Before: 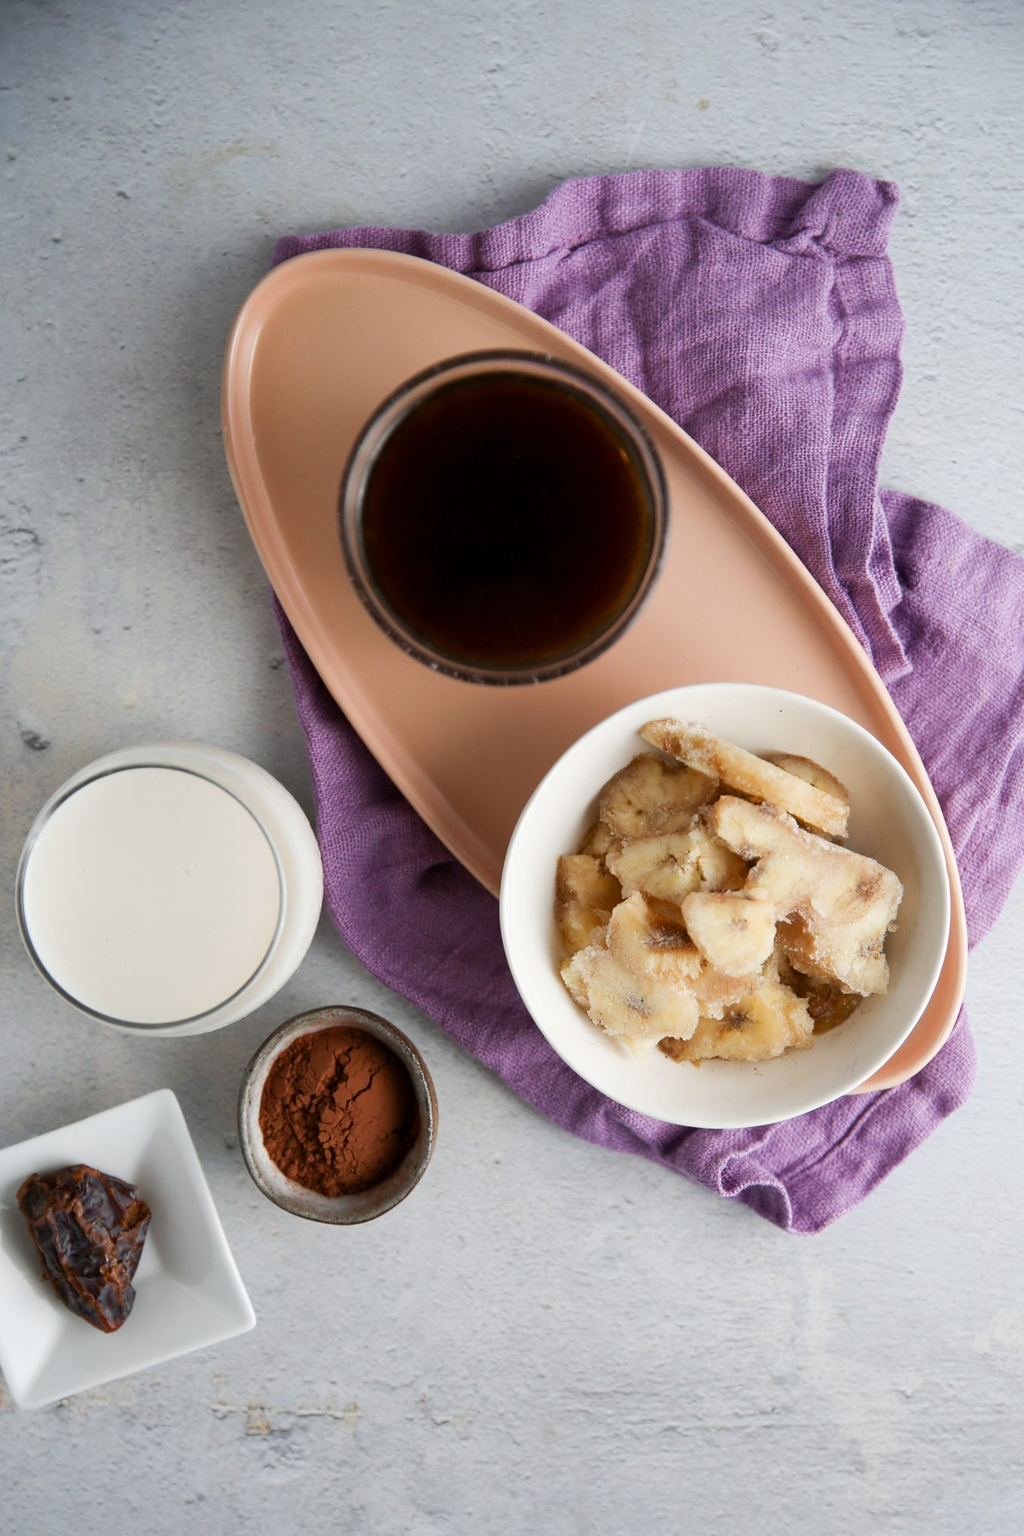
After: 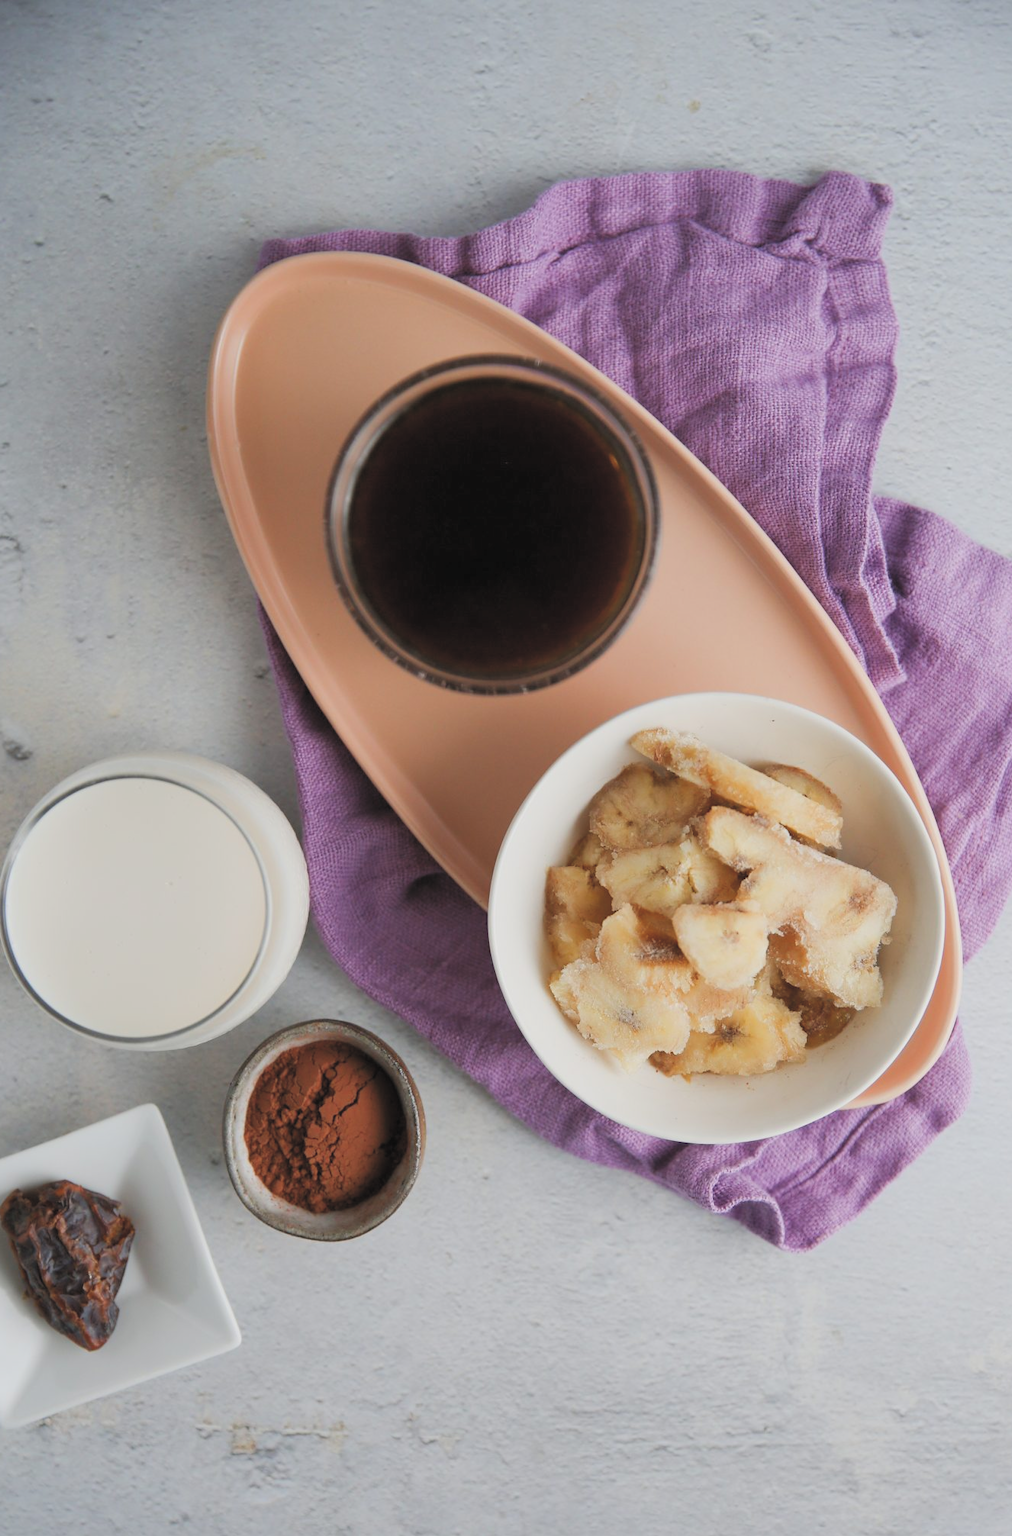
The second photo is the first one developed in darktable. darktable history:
crop and rotate: left 1.774%, right 0.633%, bottom 1.28%
rgb levels: preserve colors sum RGB, levels [[0.038, 0.433, 0.934], [0, 0.5, 1], [0, 0.5, 1]]
exposure: black level correction -0.015, exposure -0.125 EV, compensate highlight preservation false
